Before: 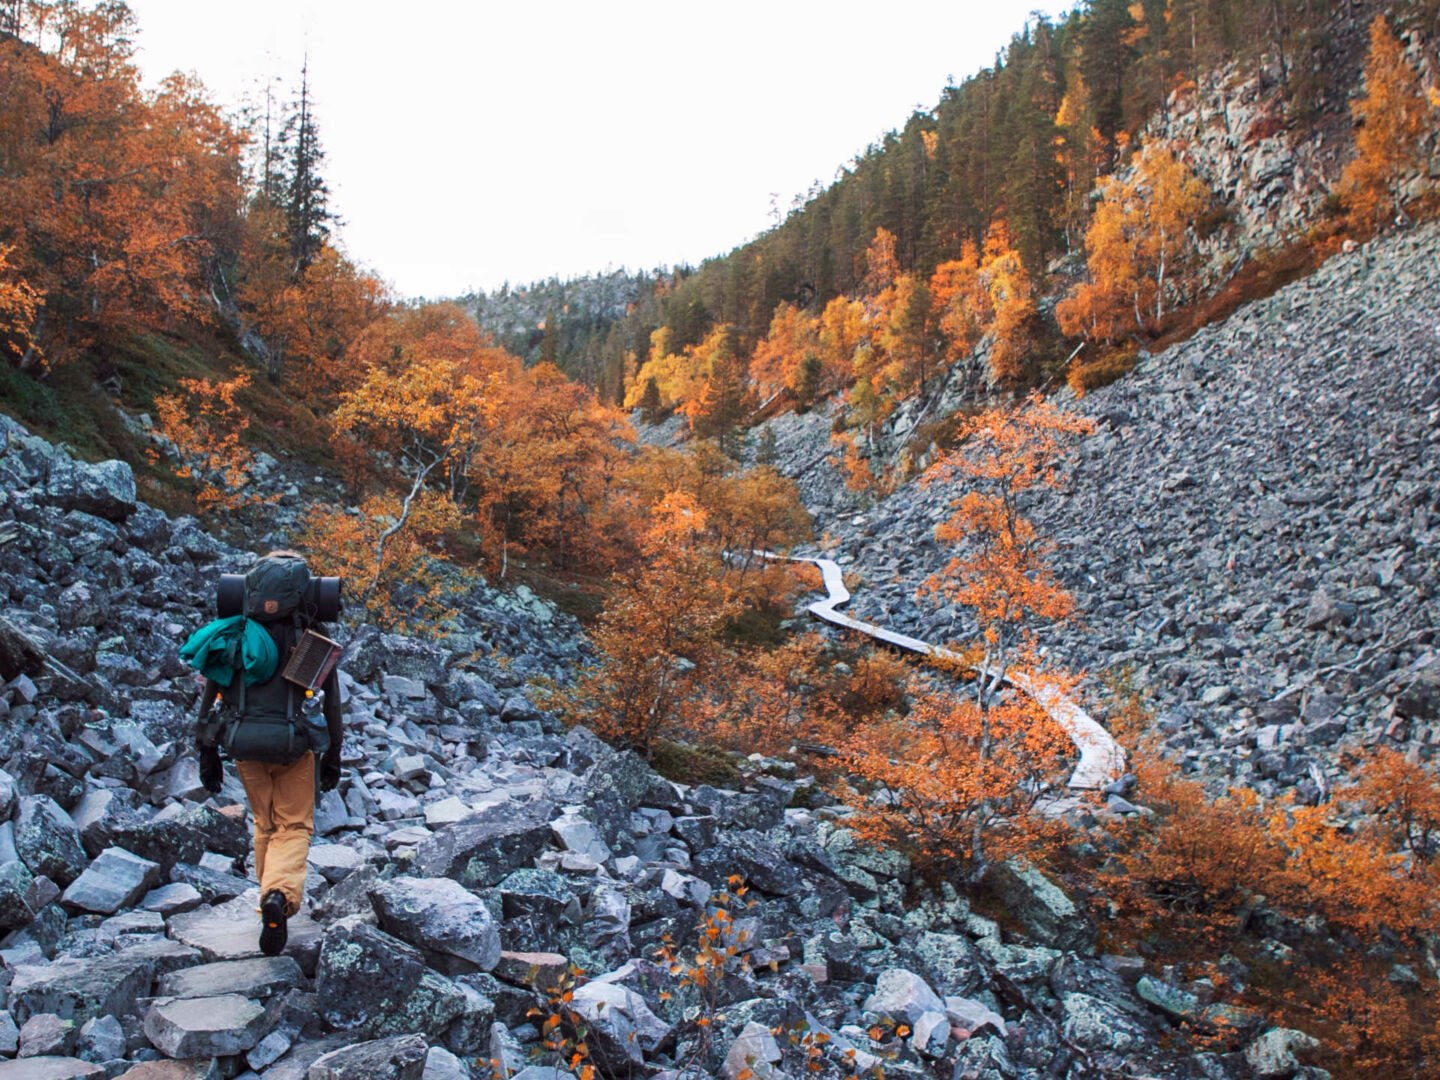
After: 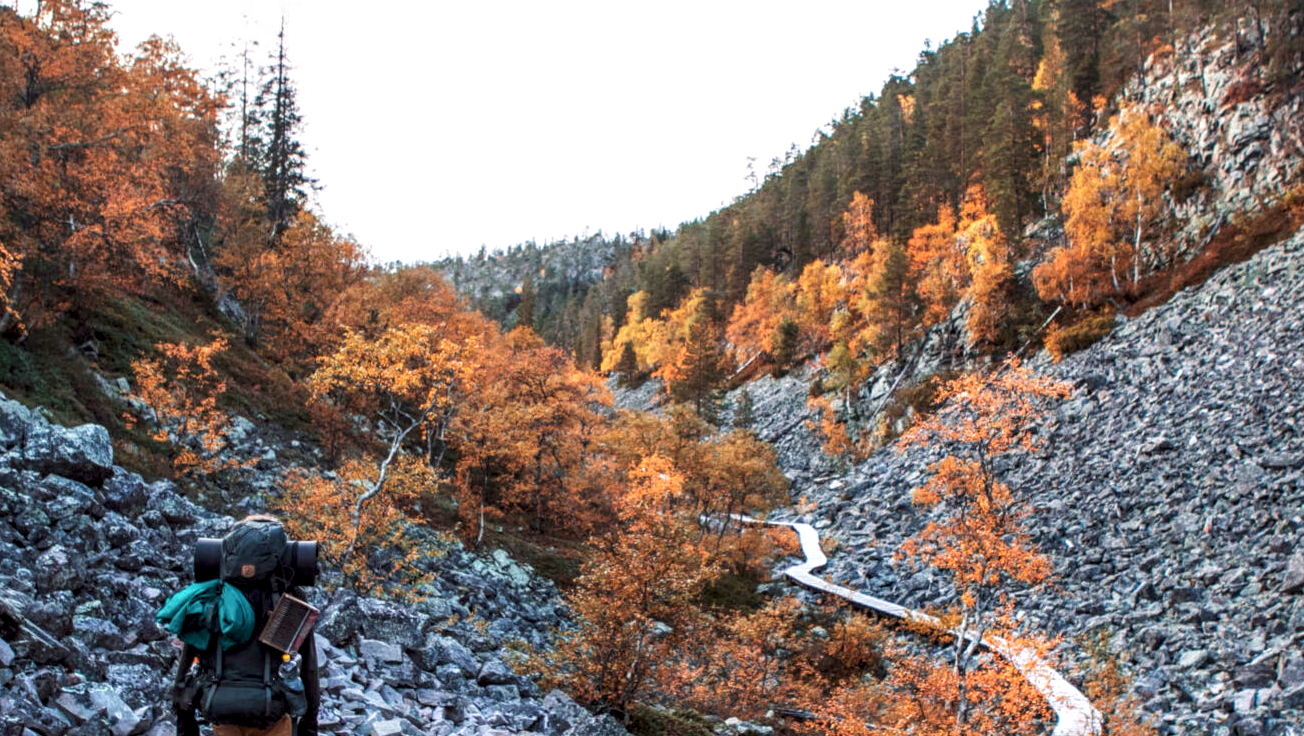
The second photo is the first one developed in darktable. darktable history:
local contrast: highlights 58%, detail 147%
crop: left 1.618%, top 3.352%, right 7.765%, bottom 28.433%
